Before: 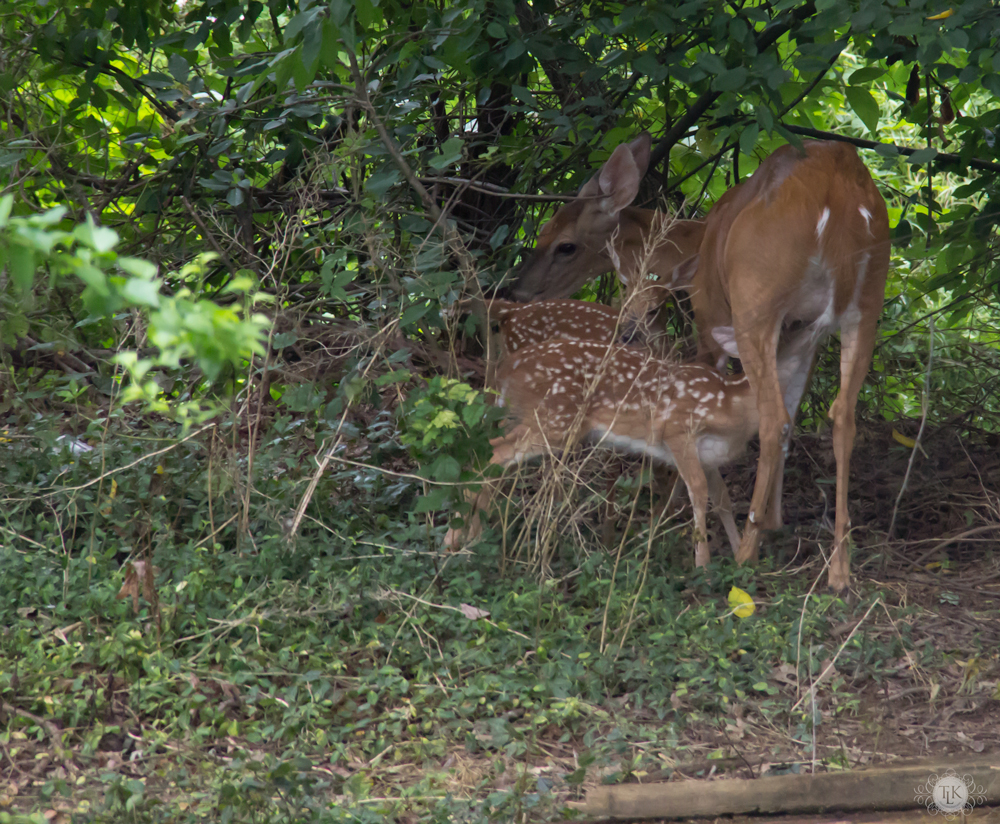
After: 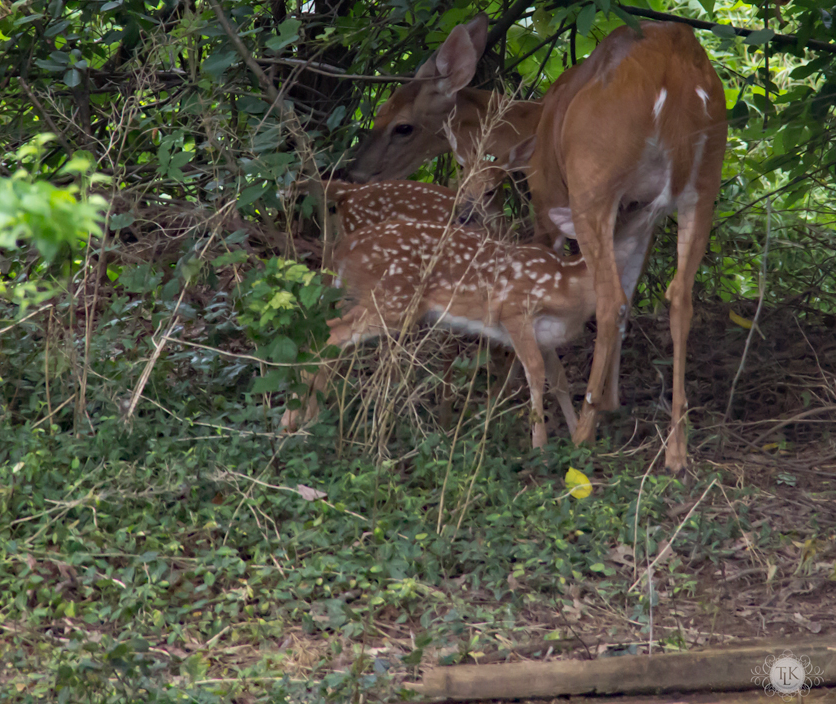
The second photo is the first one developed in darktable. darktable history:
crop: left 16.367%, top 14.512%
haze removal: adaptive false
